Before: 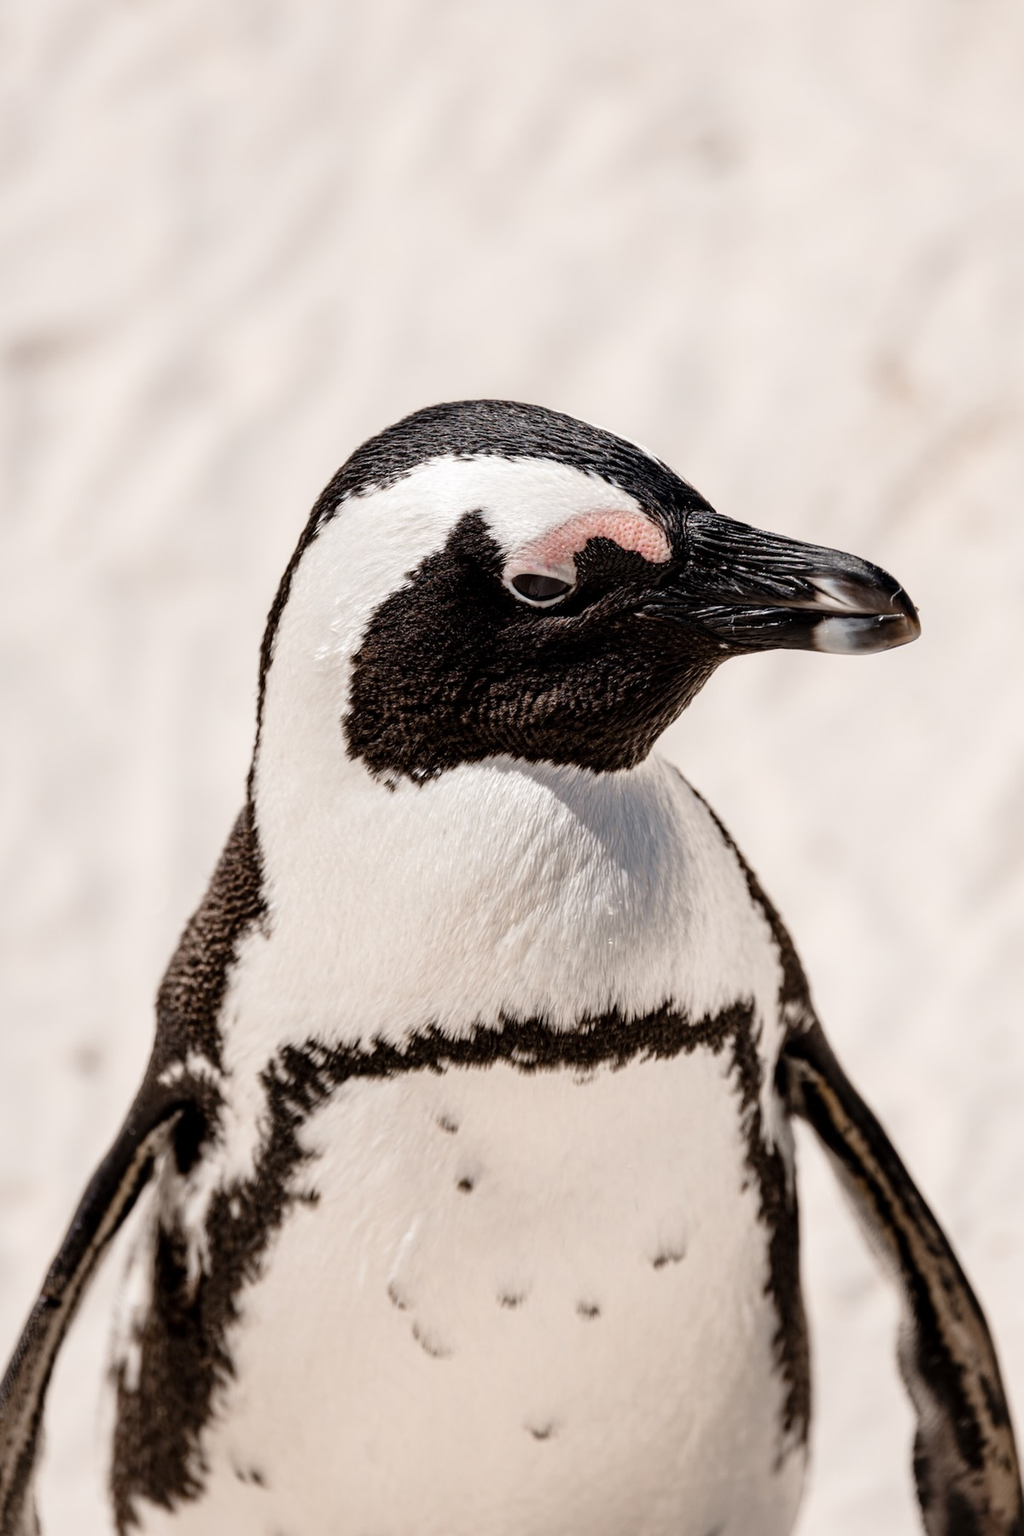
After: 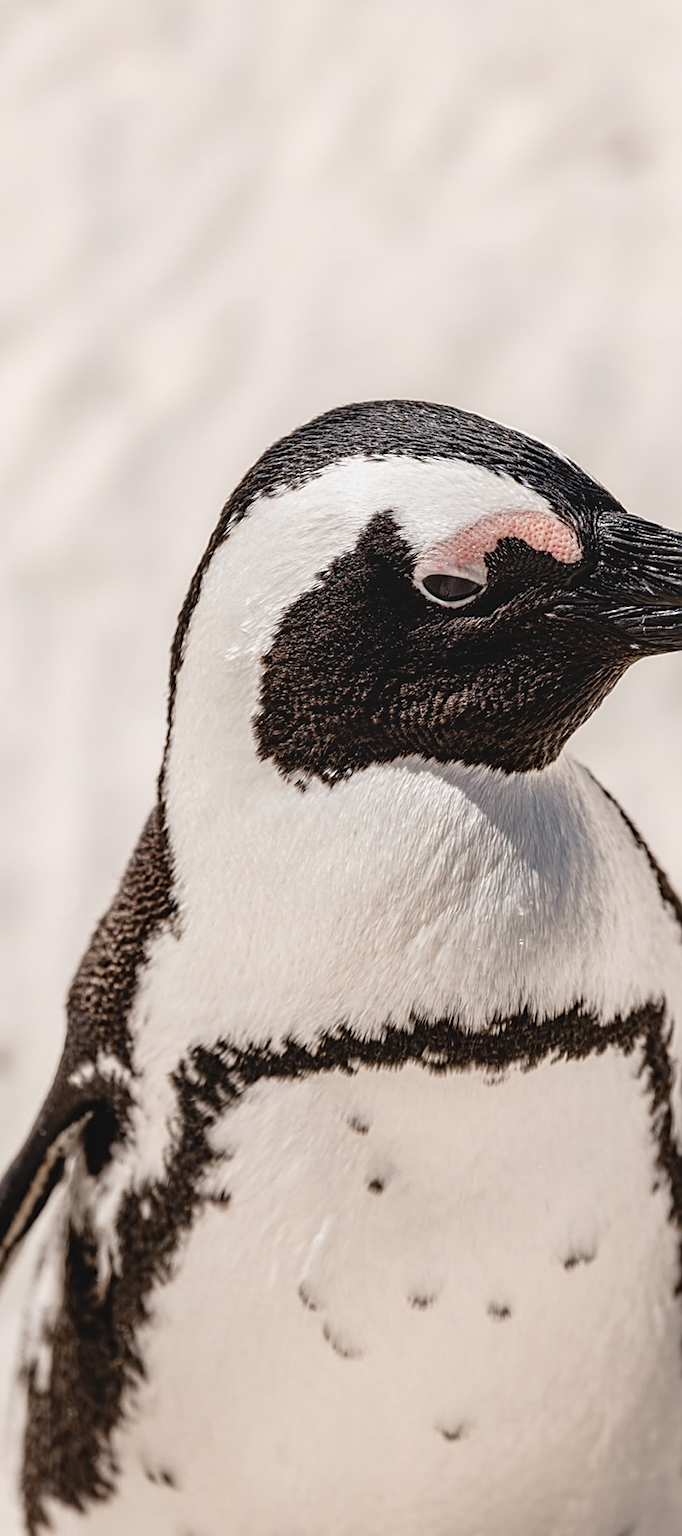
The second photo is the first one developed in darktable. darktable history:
crop and rotate: left 8.786%, right 24.548%
local contrast: detail 110%
sharpen: on, module defaults
